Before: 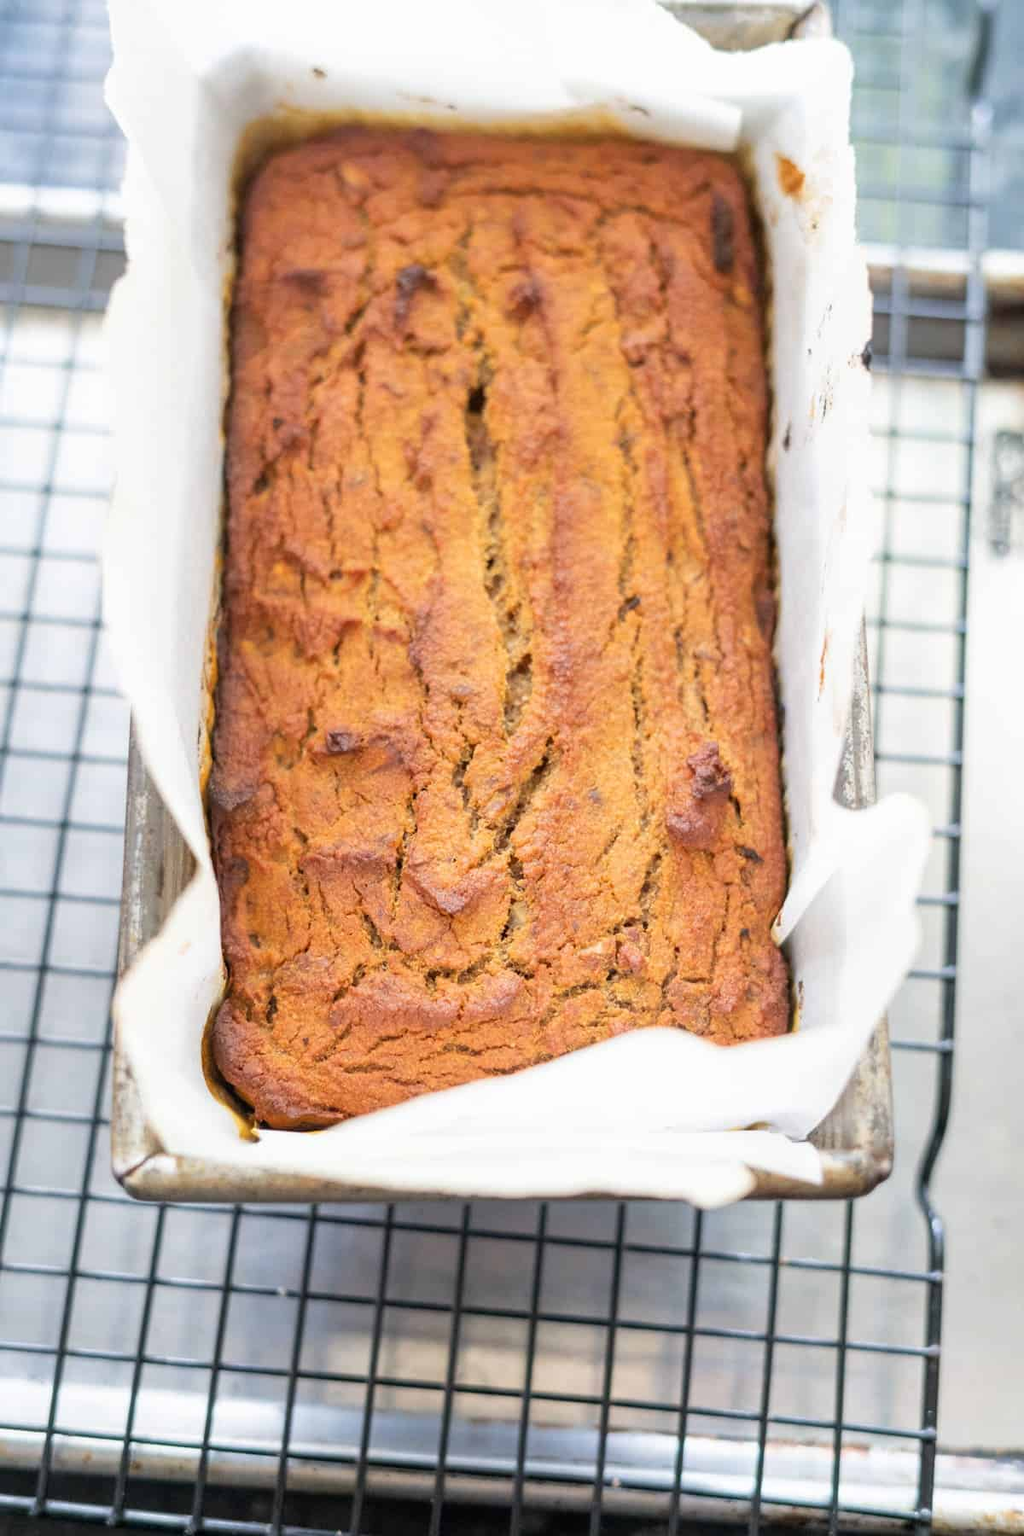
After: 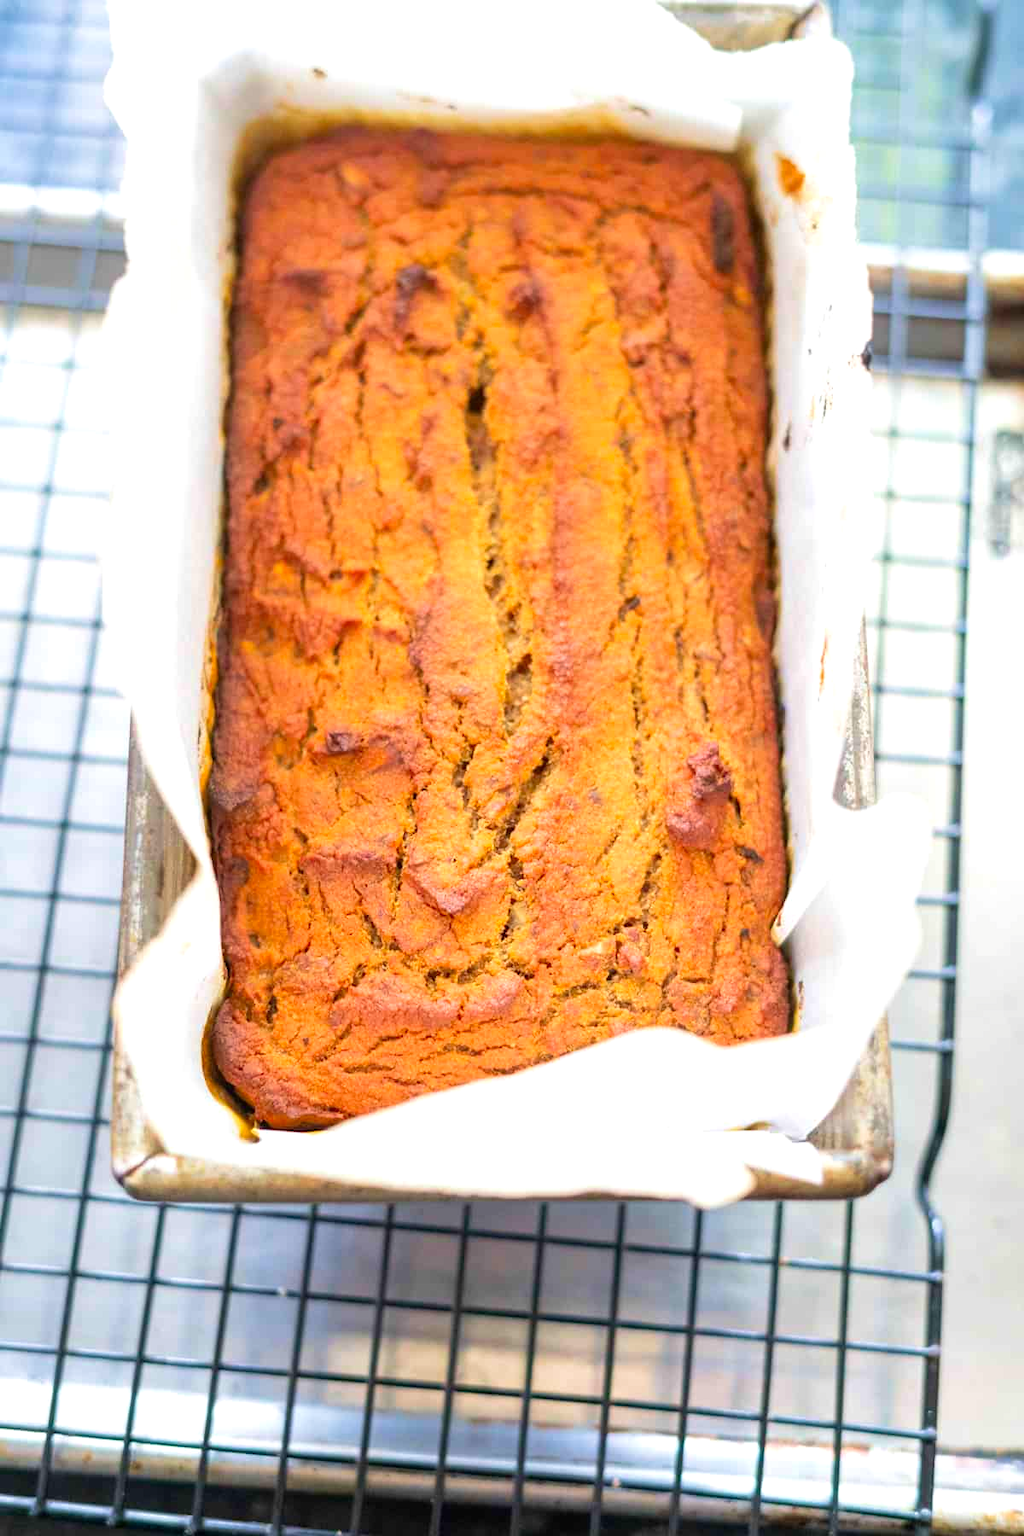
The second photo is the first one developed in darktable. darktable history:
exposure: exposure 0.268 EV, compensate exposure bias true, compensate highlight preservation false
velvia: on, module defaults
color correction: highlights b* 0.065, saturation 1.34
